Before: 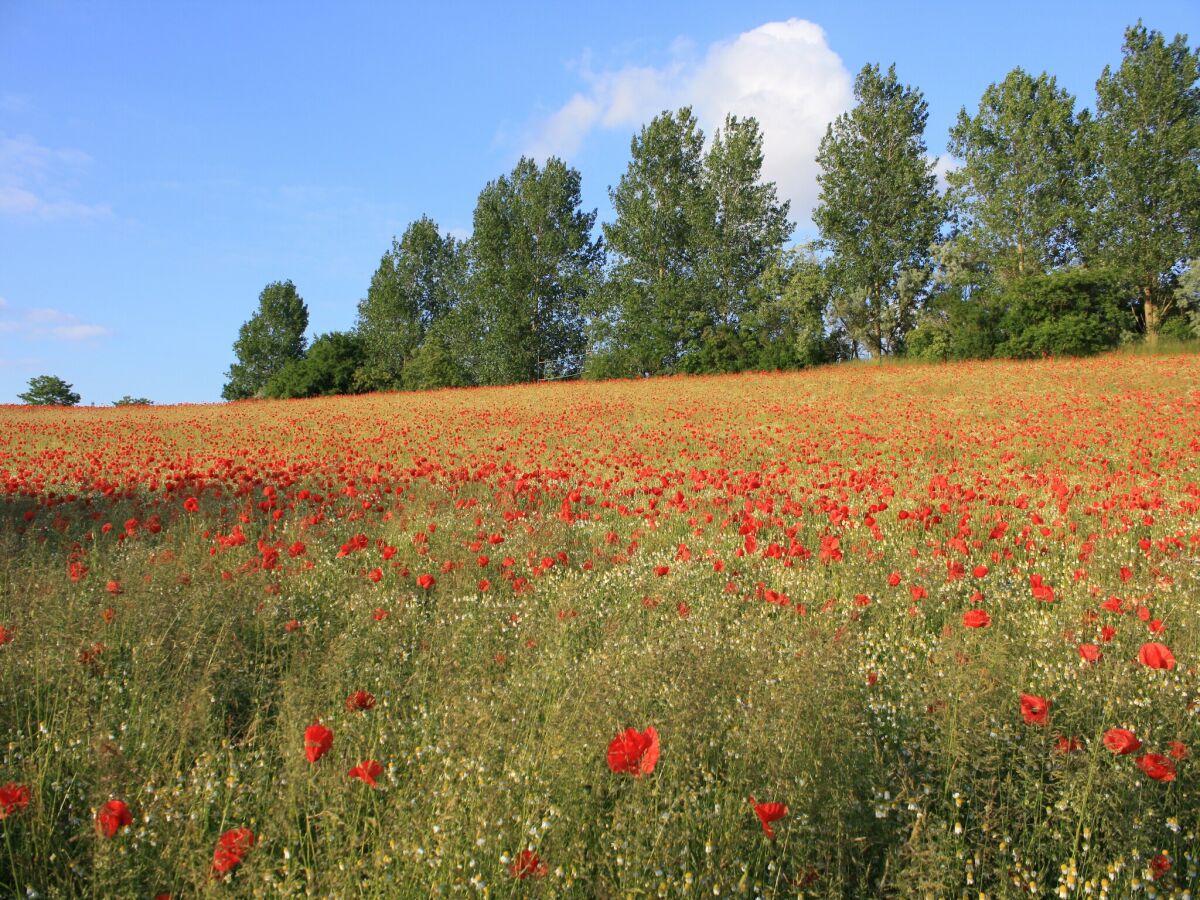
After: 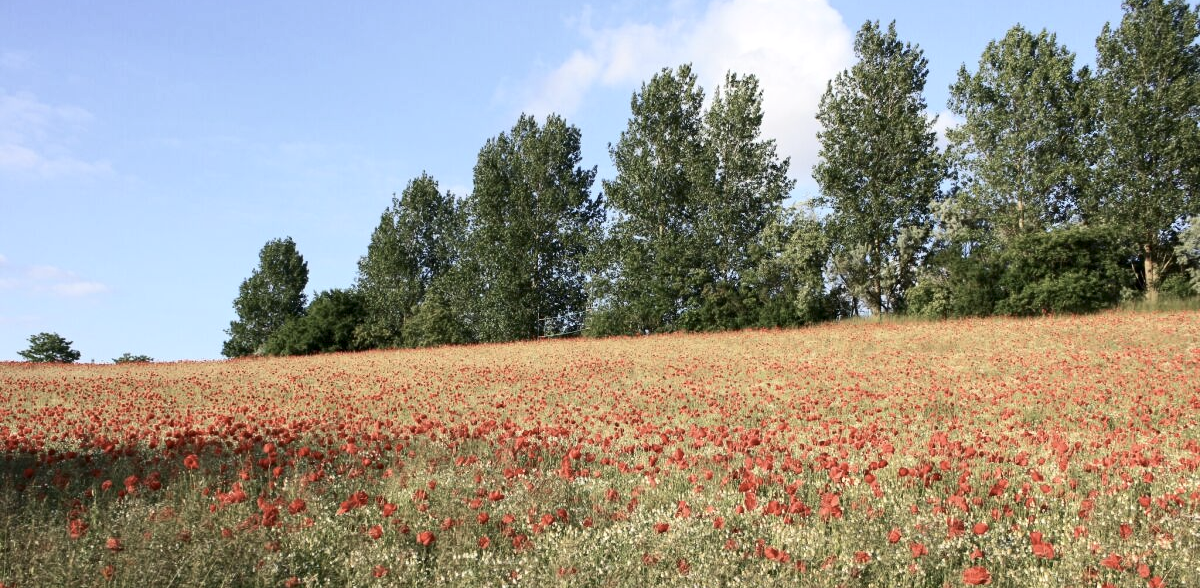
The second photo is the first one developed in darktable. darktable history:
crop and rotate: top 4.787%, bottom 29.813%
contrast brightness saturation: contrast 0.245, saturation -0.322
tone equalizer: edges refinement/feathering 500, mask exposure compensation -1.57 EV, preserve details no
local contrast: highlights 106%, shadows 98%, detail 120%, midtone range 0.2
